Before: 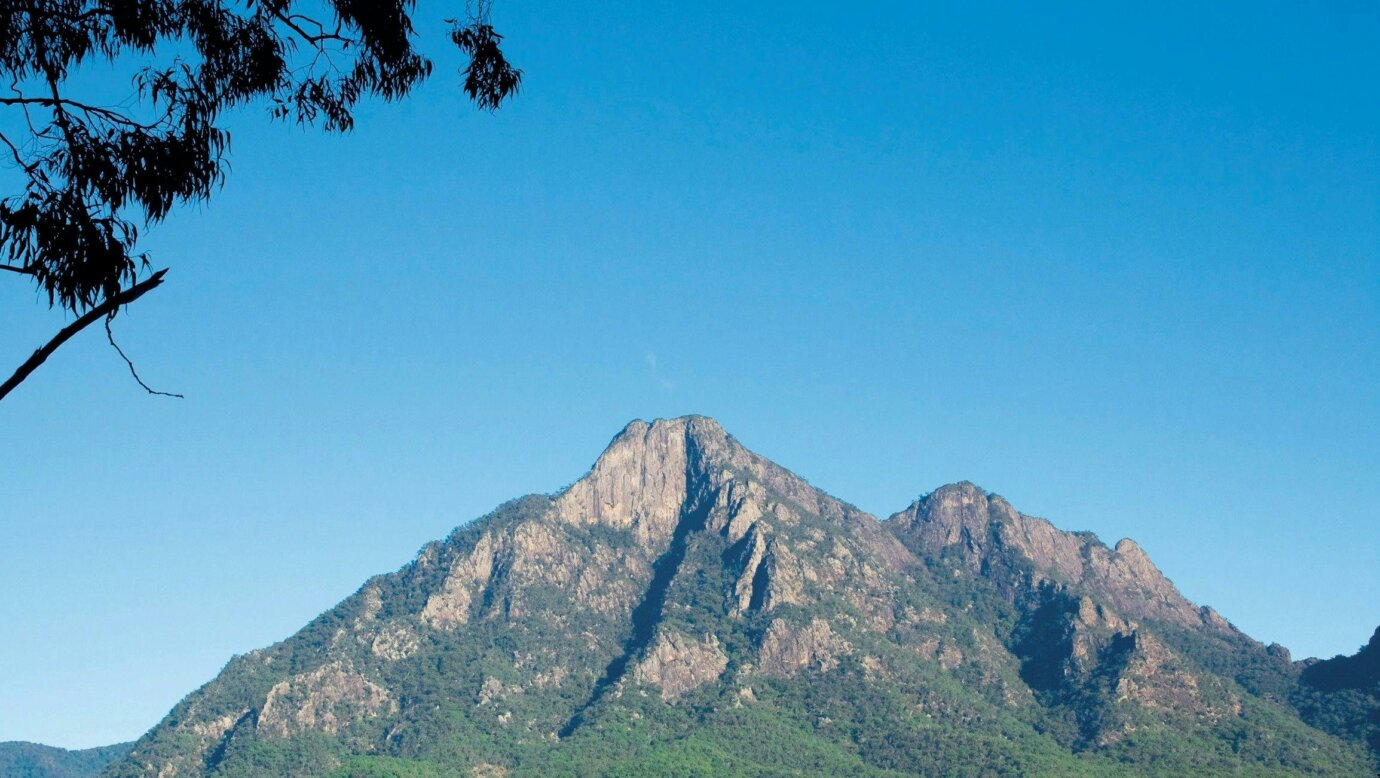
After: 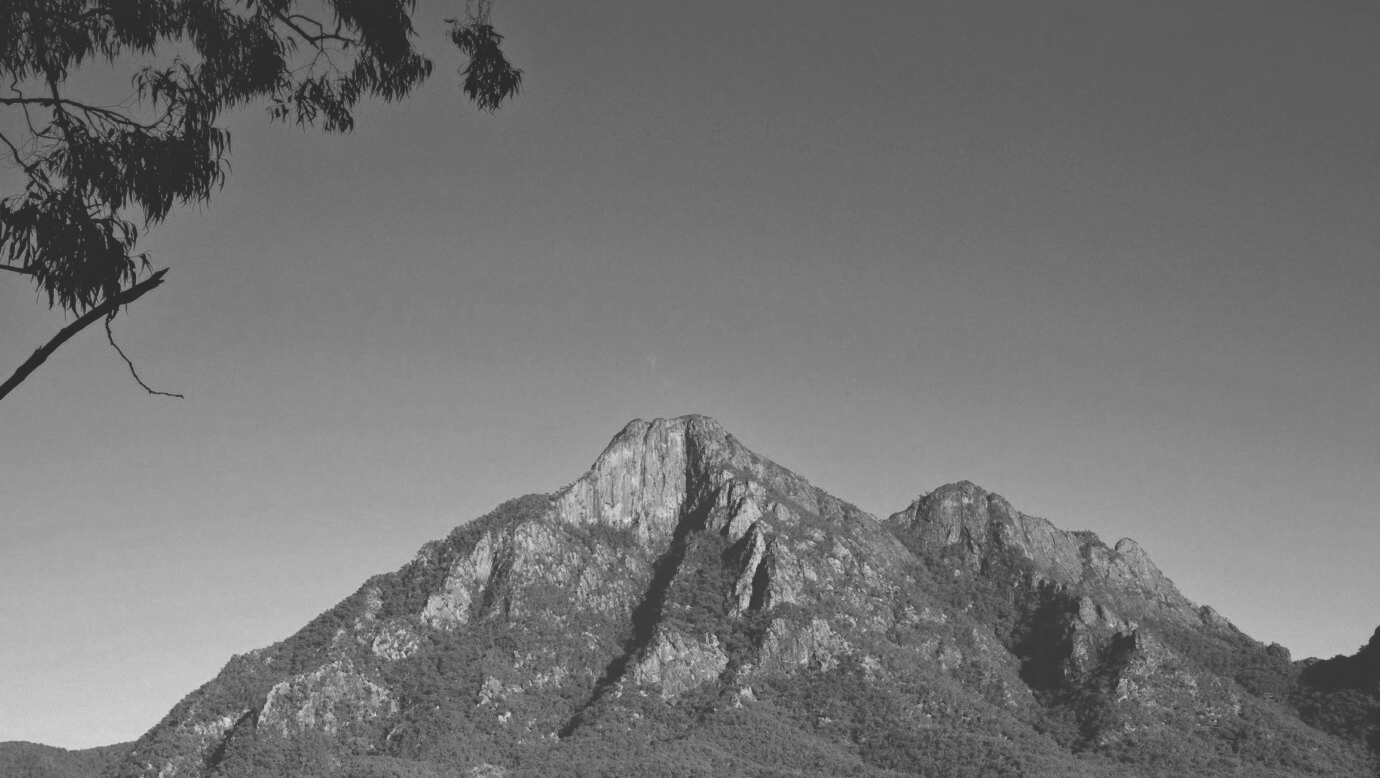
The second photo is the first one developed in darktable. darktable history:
monochrome: a -11.7, b 1.62, size 0.5, highlights 0.38
rgb curve: curves: ch0 [(0, 0.186) (0.314, 0.284) (0.775, 0.708) (1, 1)], compensate middle gray true, preserve colors none
